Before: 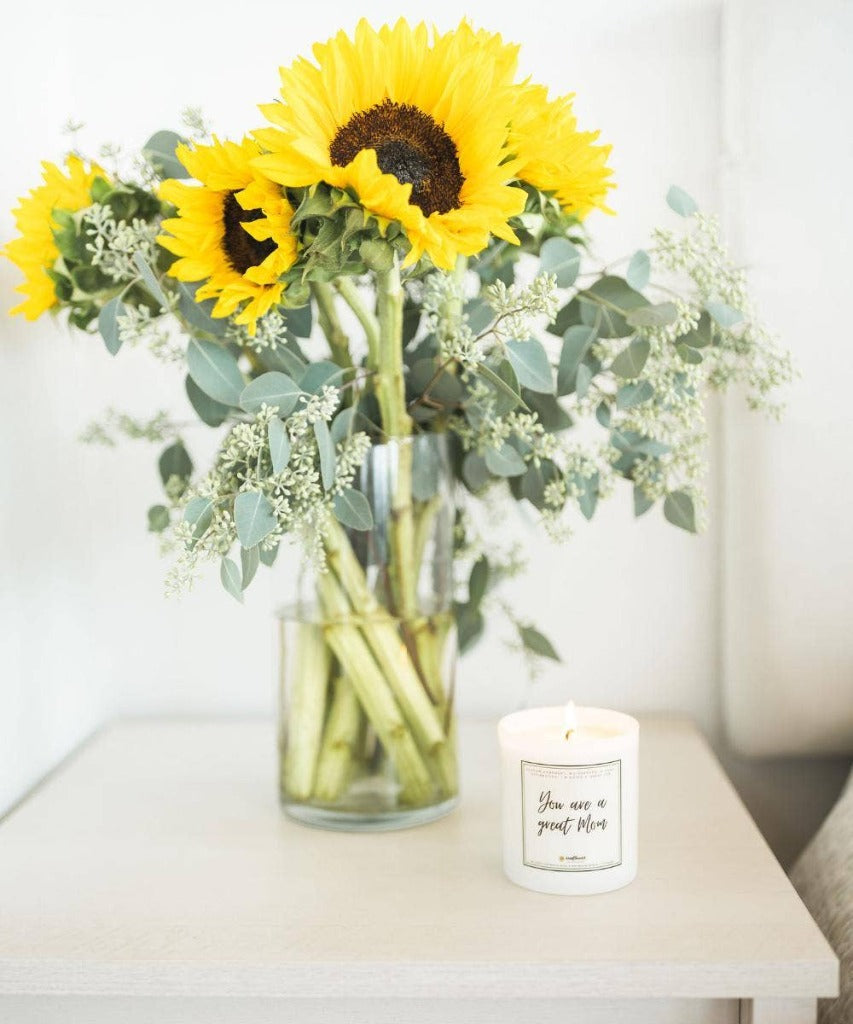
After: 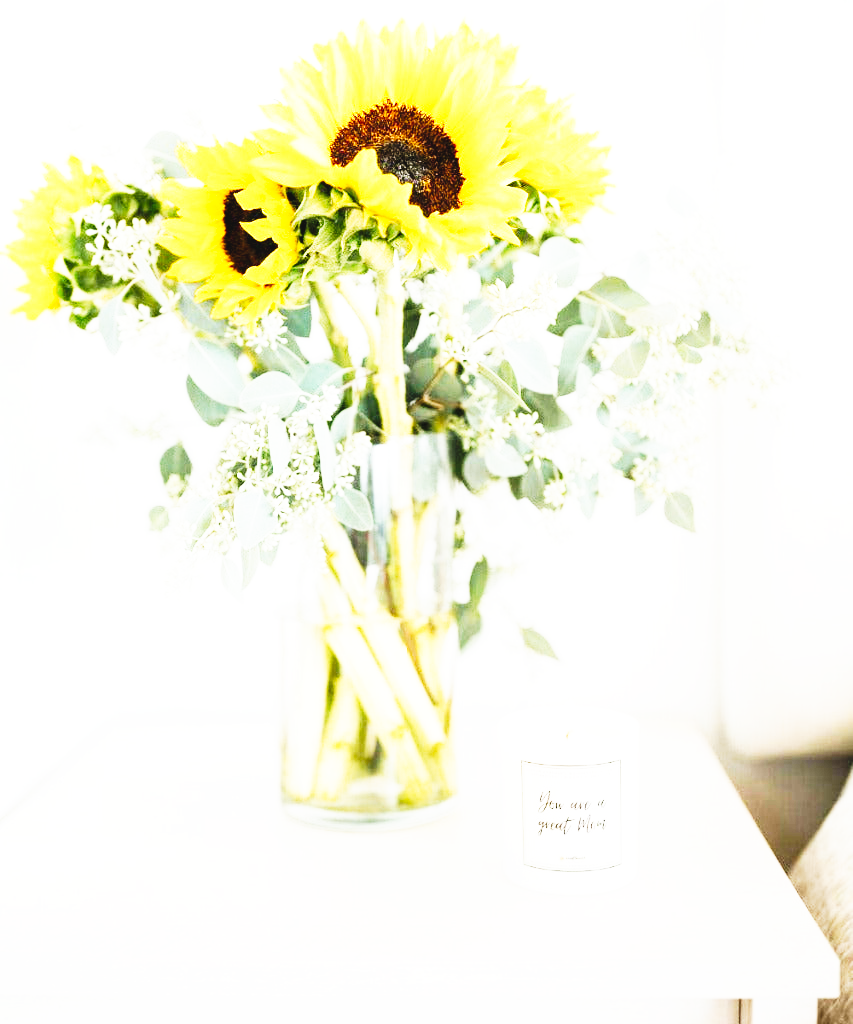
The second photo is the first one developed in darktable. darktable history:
base curve: curves: ch0 [(0, 0) (0.007, 0.004) (0.027, 0.03) (0.046, 0.07) (0.207, 0.54) (0.442, 0.872) (0.673, 0.972) (1, 1)], preserve colors none
tone curve: curves: ch0 [(0, 0) (0.003, 0.047) (0.011, 0.047) (0.025, 0.049) (0.044, 0.051) (0.069, 0.055) (0.1, 0.066) (0.136, 0.089) (0.177, 0.12) (0.224, 0.155) (0.277, 0.205) (0.335, 0.281) (0.399, 0.37) (0.468, 0.47) (0.543, 0.574) (0.623, 0.687) (0.709, 0.801) (0.801, 0.89) (0.898, 0.963) (1, 1)], preserve colors none
